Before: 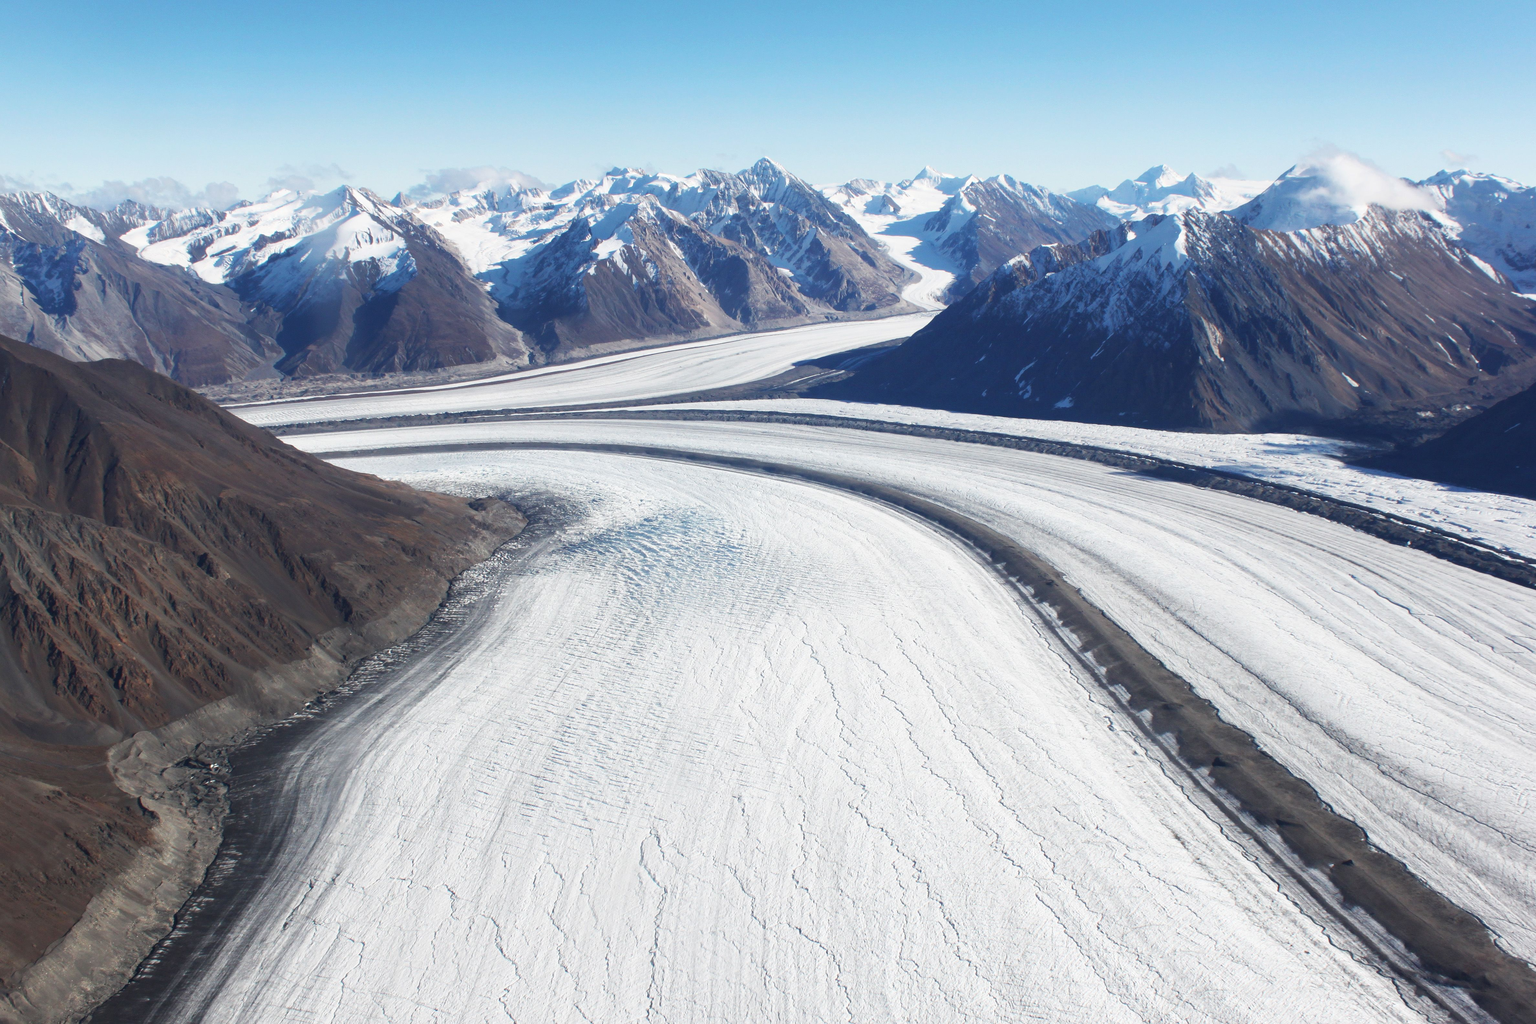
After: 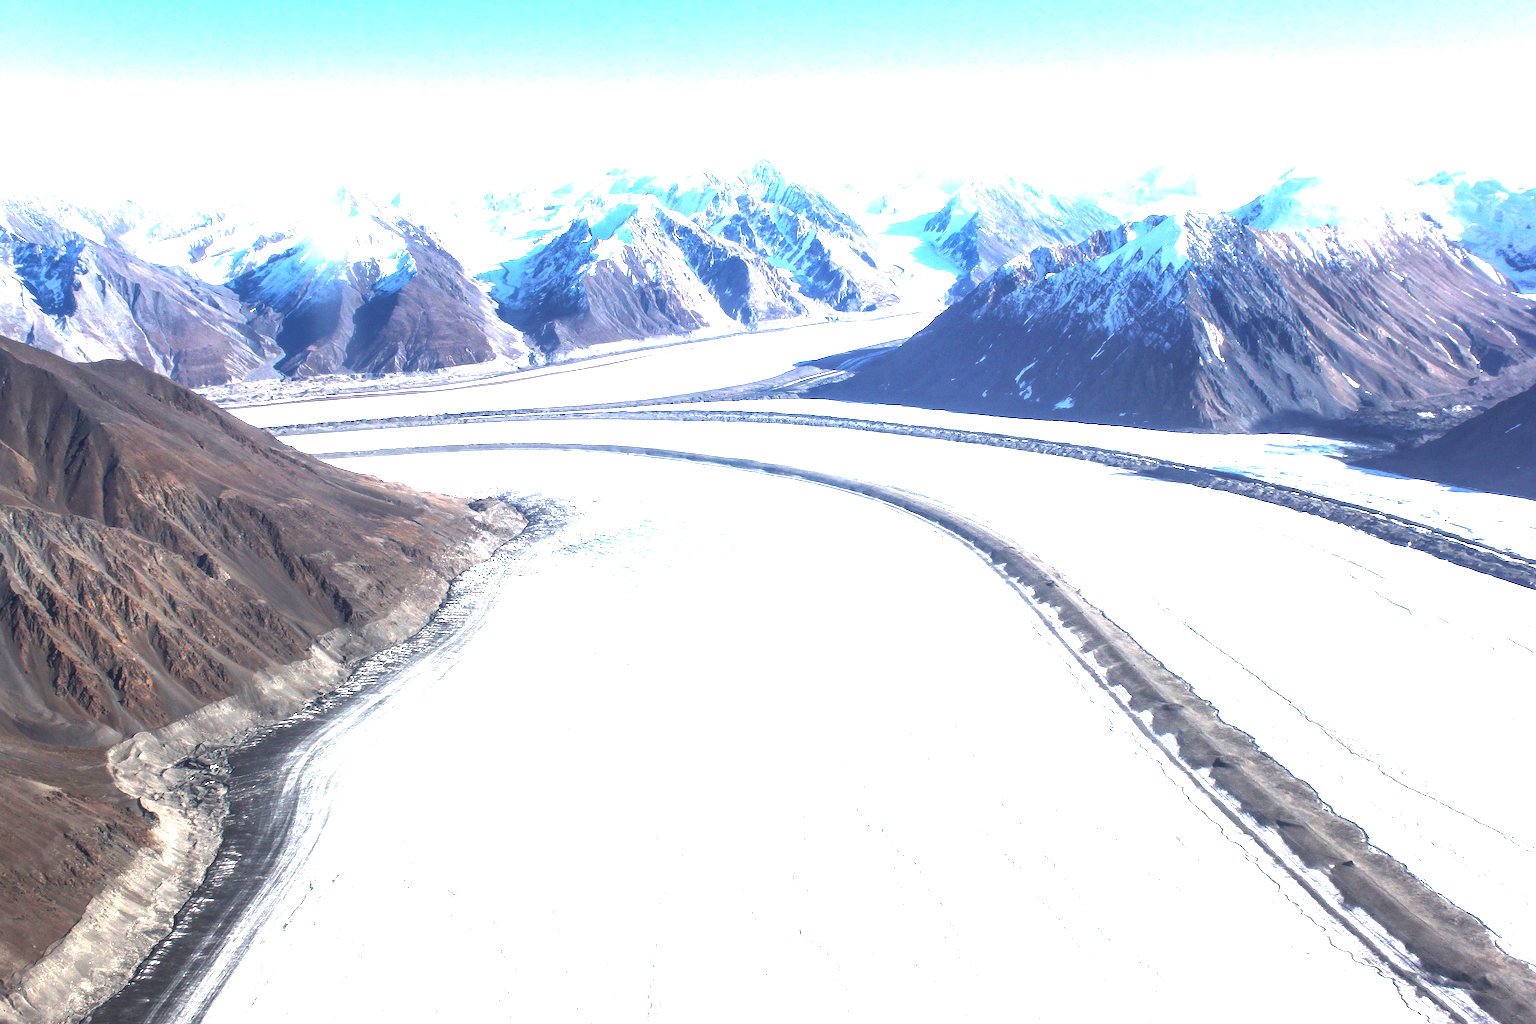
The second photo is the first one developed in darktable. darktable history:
local contrast: on, module defaults
color balance rgb: shadows lift › hue 85.96°, linear chroma grading › global chroma 0.968%, perceptual saturation grading › global saturation 25.555%, perceptual brilliance grading › global brilliance 15.773%, perceptual brilliance grading › shadows -35.197%, global vibrance 9.857%
sharpen: on, module defaults
crop: left 0.052%
exposure: exposure 0.494 EV, compensate highlight preservation false
haze removal: strength -0.099, compatibility mode true, adaptive false
tone equalizer: -8 EV -0.789 EV, -7 EV -0.683 EV, -6 EV -0.596 EV, -5 EV -0.384 EV, -3 EV 0.405 EV, -2 EV 0.6 EV, -1 EV 0.675 EV, +0 EV 0.767 EV
